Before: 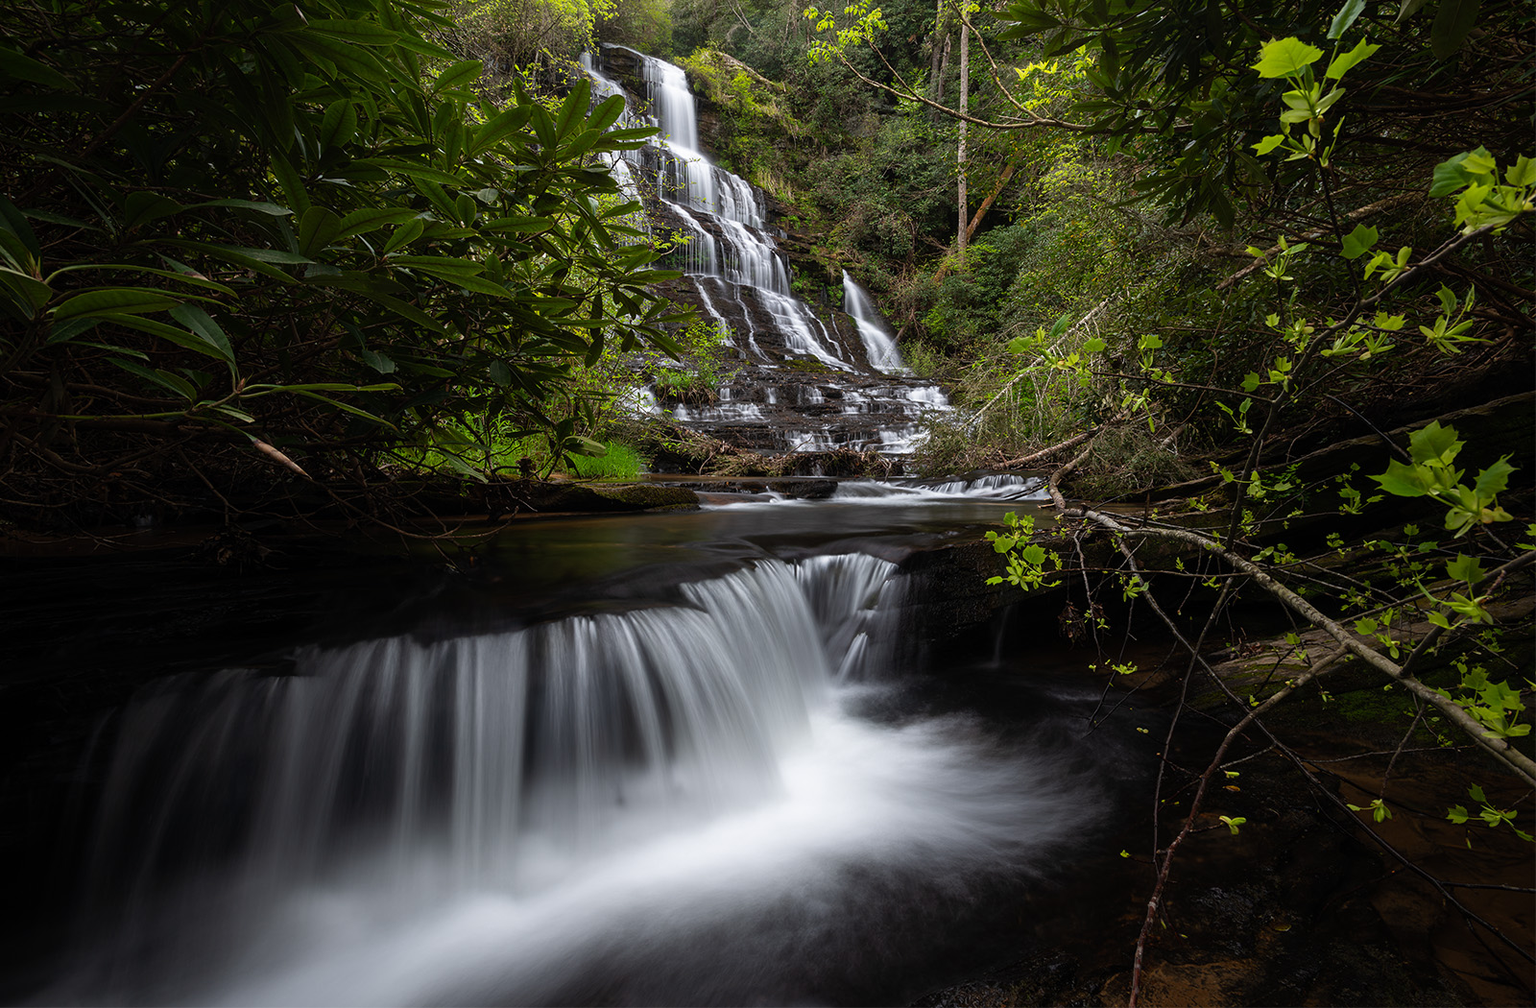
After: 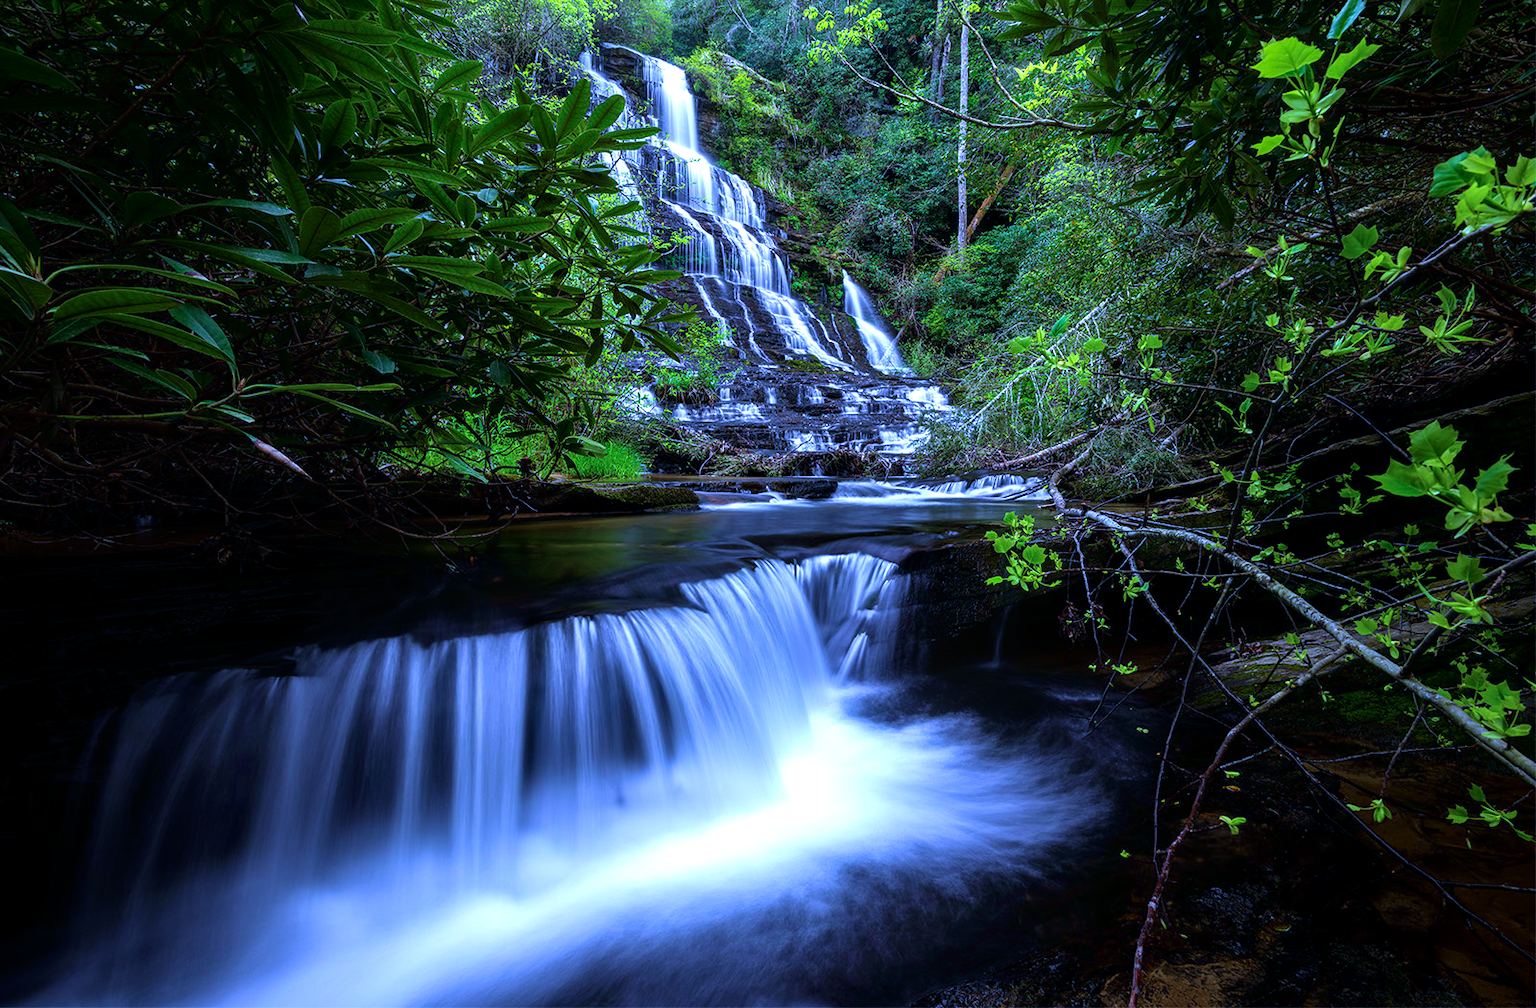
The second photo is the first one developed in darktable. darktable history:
white balance: red 0.766, blue 1.537
exposure: exposure 0.74 EV, compensate highlight preservation false
tone curve: curves: ch0 [(0, 0) (0.059, 0.027) (0.162, 0.125) (0.304, 0.279) (0.547, 0.532) (0.828, 0.815) (1, 0.983)]; ch1 [(0, 0) (0.23, 0.166) (0.34, 0.298) (0.371, 0.334) (0.435, 0.413) (0.477, 0.469) (0.499, 0.498) (0.529, 0.544) (0.559, 0.587) (0.743, 0.798) (1, 1)]; ch2 [(0, 0) (0.431, 0.414) (0.498, 0.503) (0.524, 0.531) (0.568, 0.567) (0.6, 0.597) (0.643, 0.631) (0.74, 0.721) (1, 1)], color space Lab, independent channels, preserve colors none
velvia: strength 36.57%
local contrast: on, module defaults
